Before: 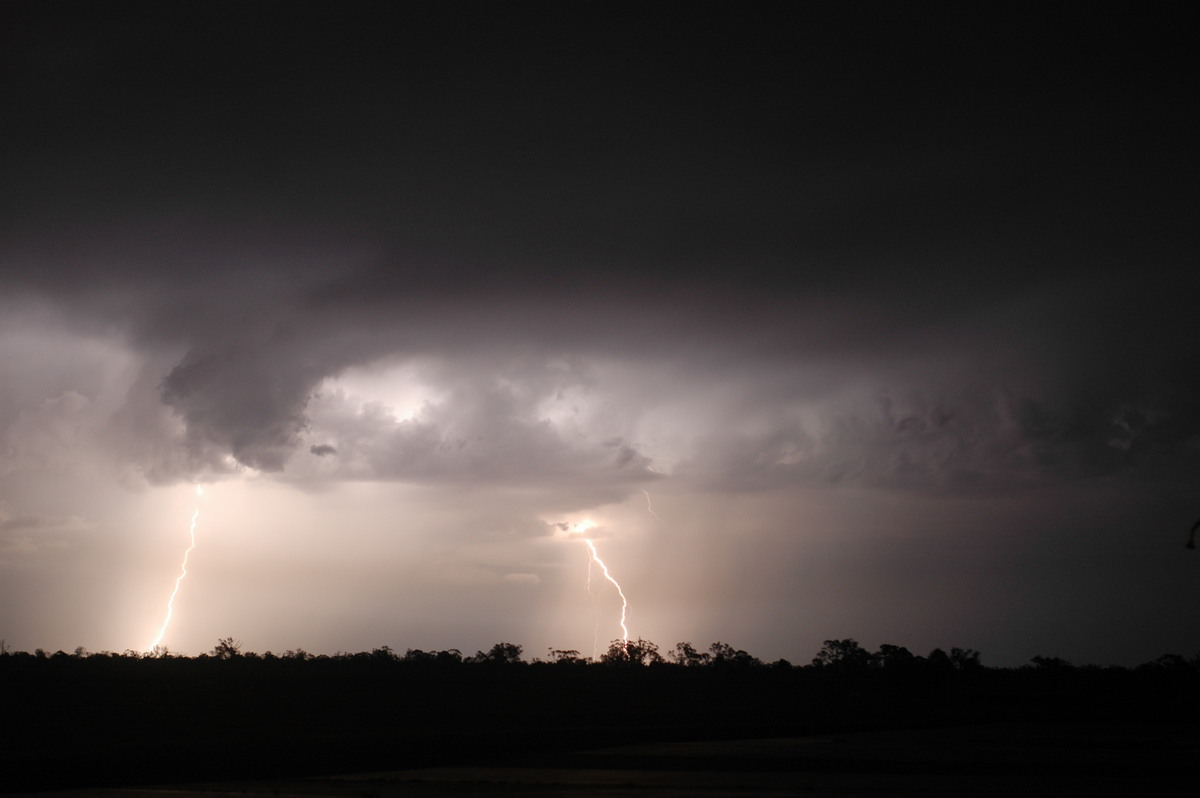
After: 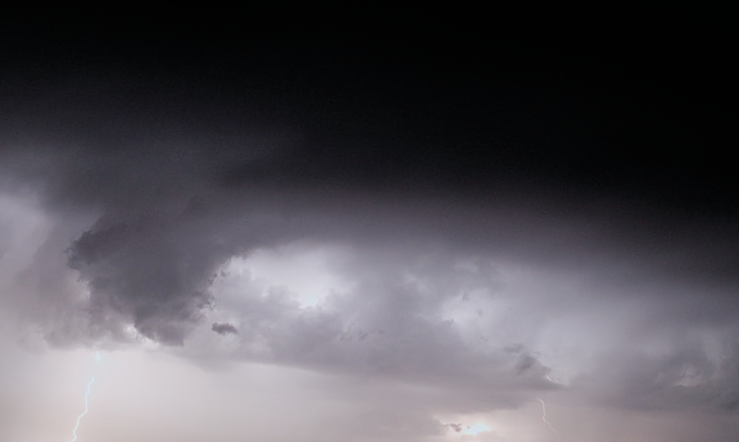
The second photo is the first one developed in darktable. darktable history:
crop and rotate: angle -5.41°, left 2.207%, top 6.756%, right 27.734%, bottom 30.156%
sharpen: on, module defaults
color calibration: x 0.37, y 0.382, temperature 4315.8 K
filmic rgb: black relative exposure -5.1 EV, white relative exposure 3.99 EV, threshold 2.98 EV, hardness 2.9, contrast 1.197, highlights saturation mix -28.78%, enable highlight reconstruction true
